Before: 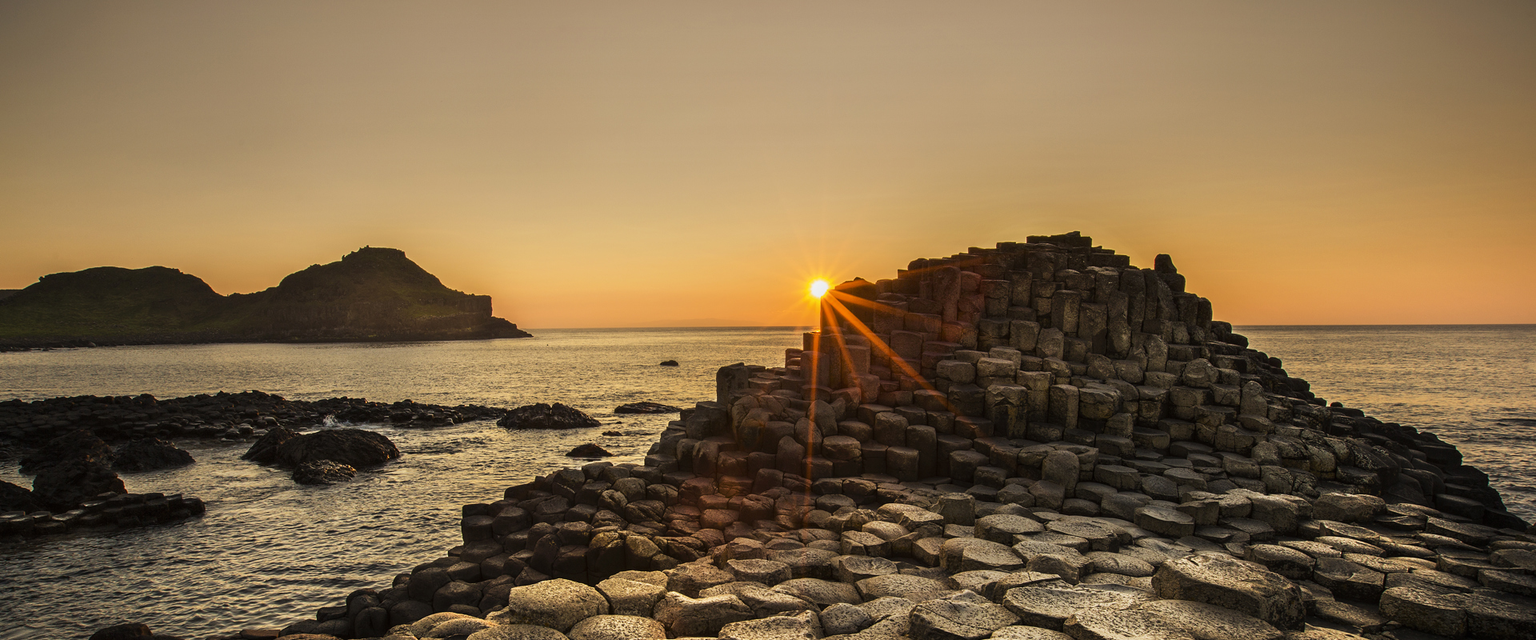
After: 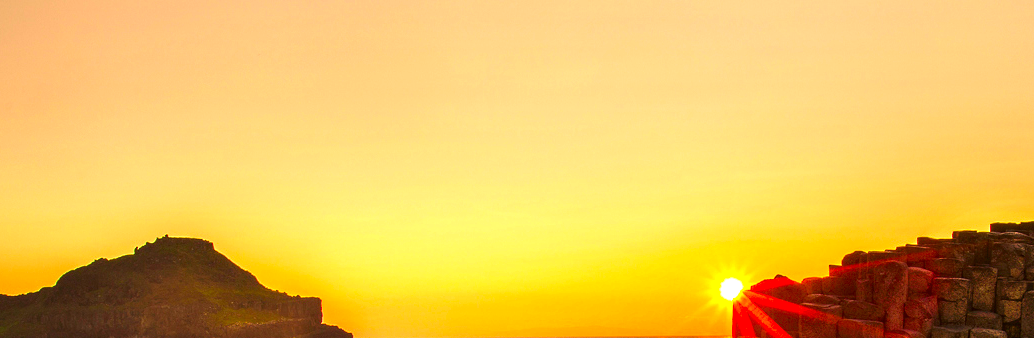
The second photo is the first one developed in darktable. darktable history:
crop: left 15.306%, top 9.065%, right 30.789%, bottom 48.638%
color contrast: green-magenta contrast 1.69, blue-yellow contrast 1.49
exposure: black level correction 0, exposure 1.015 EV, compensate exposure bias true, compensate highlight preservation false
